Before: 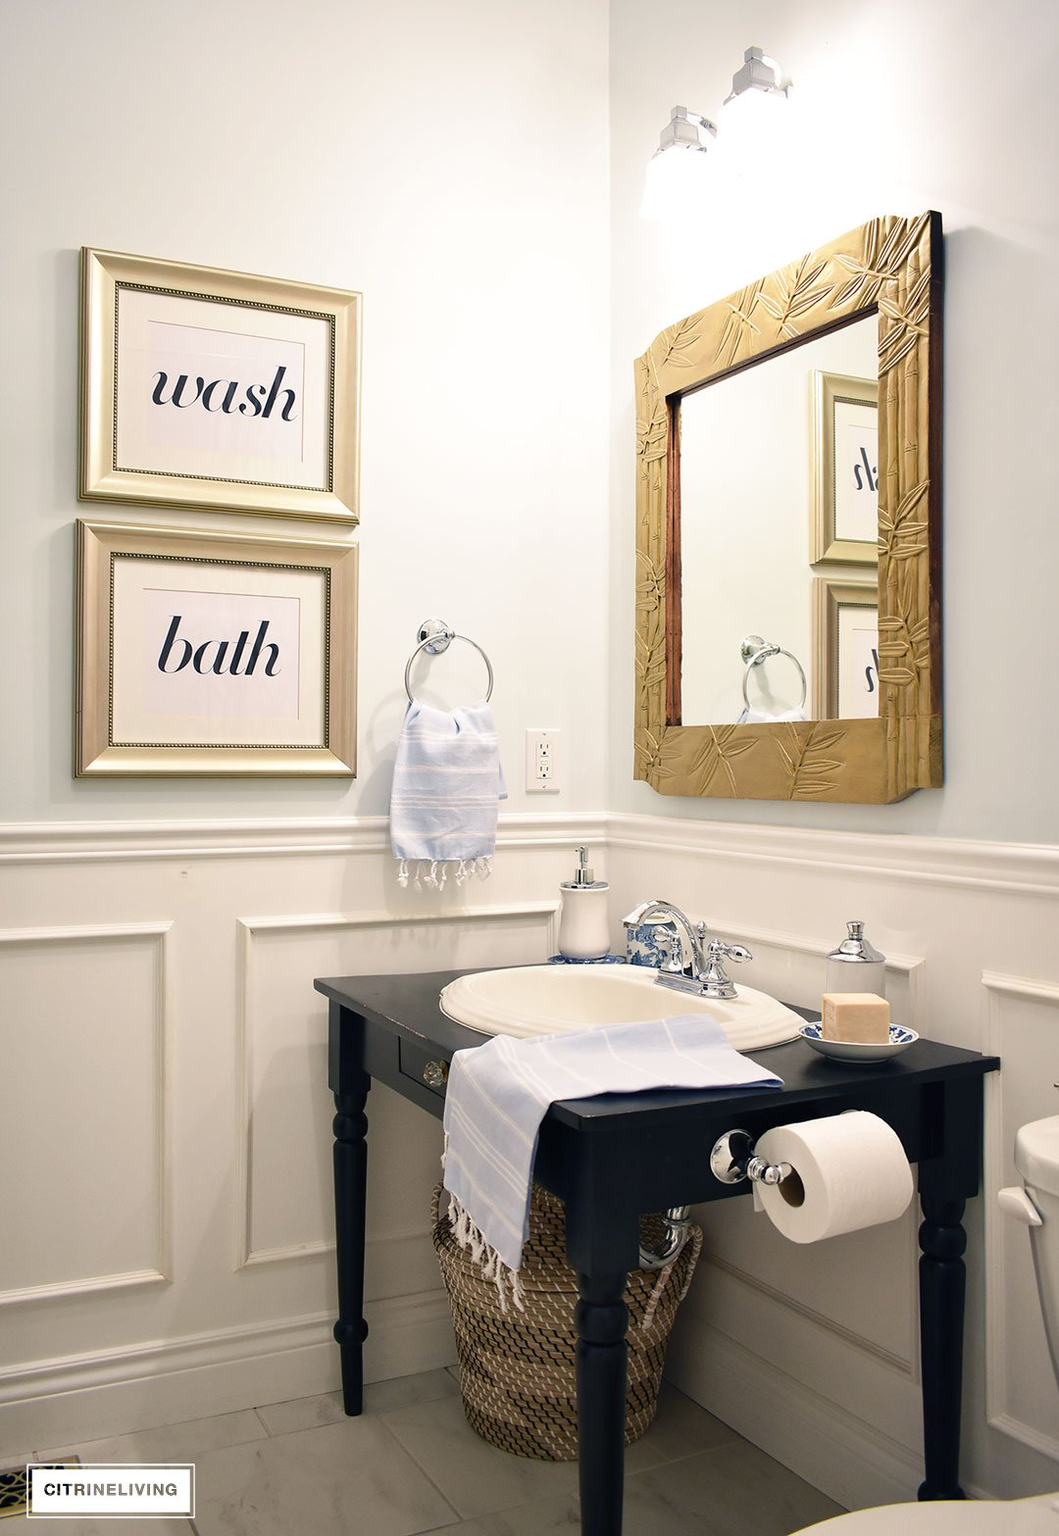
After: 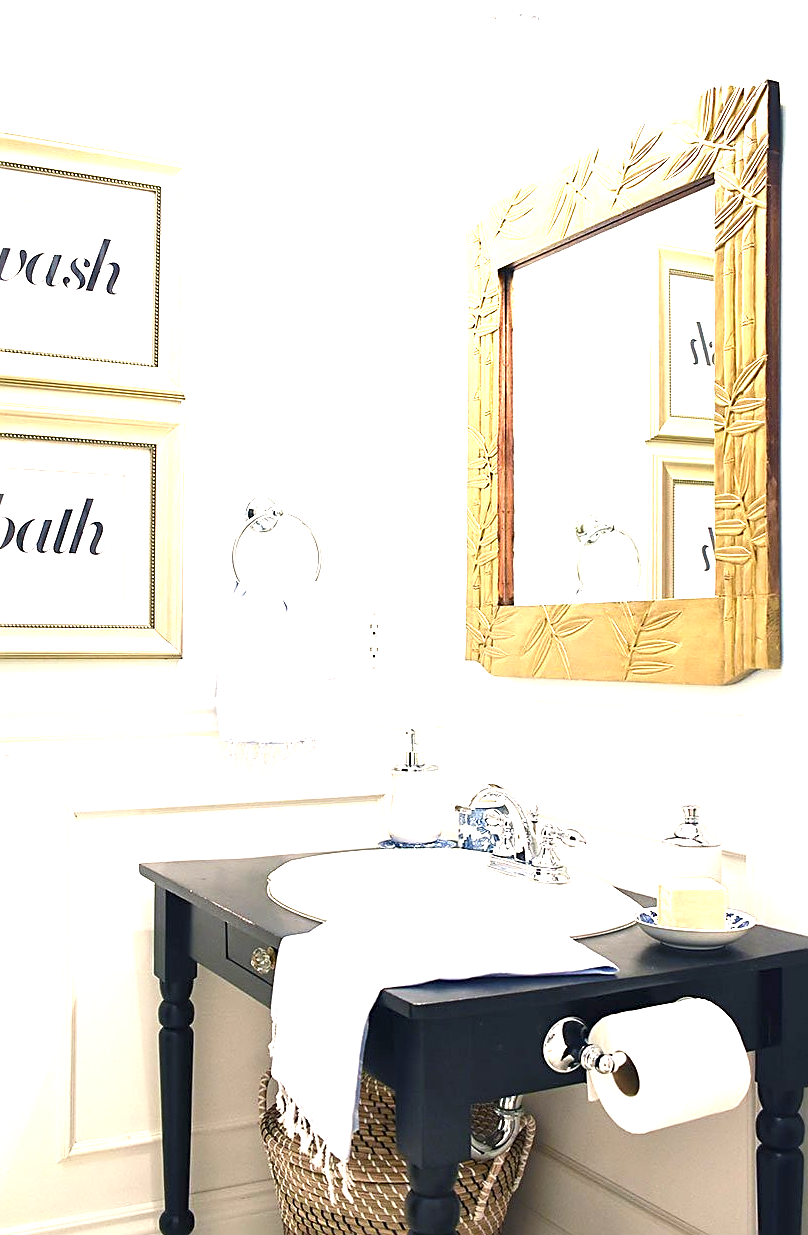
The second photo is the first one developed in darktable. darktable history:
exposure: black level correction 0, exposure 1.6 EV, compensate exposure bias true, compensate highlight preservation false
crop: left 16.768%, top 8.653%, right 8.362%, bottom 12.485%
sharpen: on, module defaults
tone equalizer: on, module defaults
